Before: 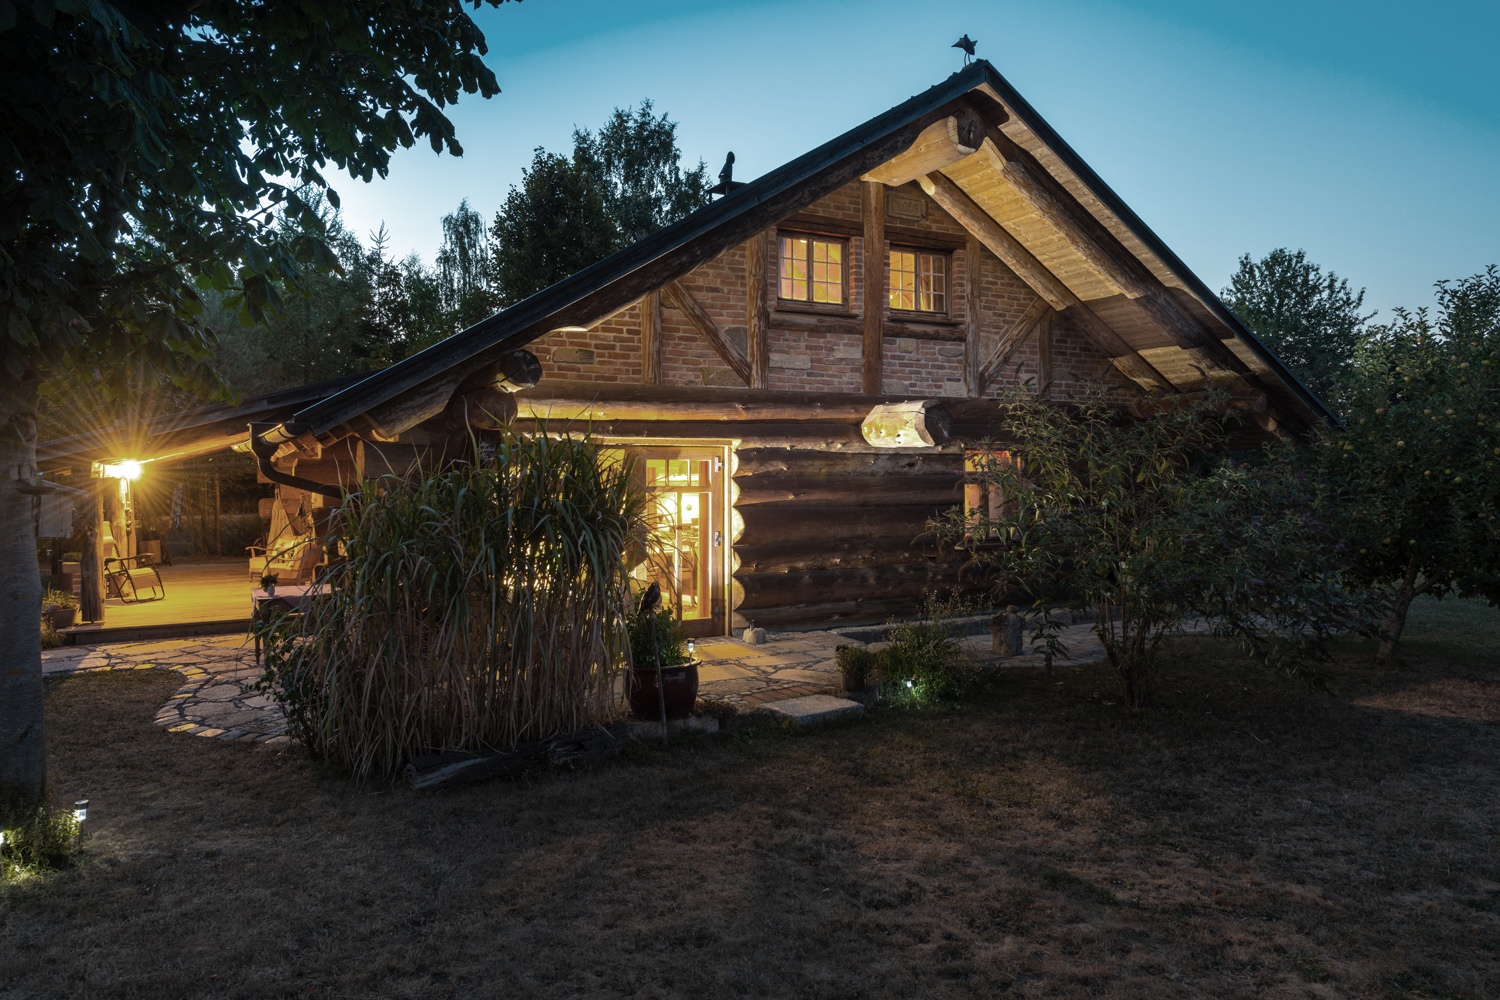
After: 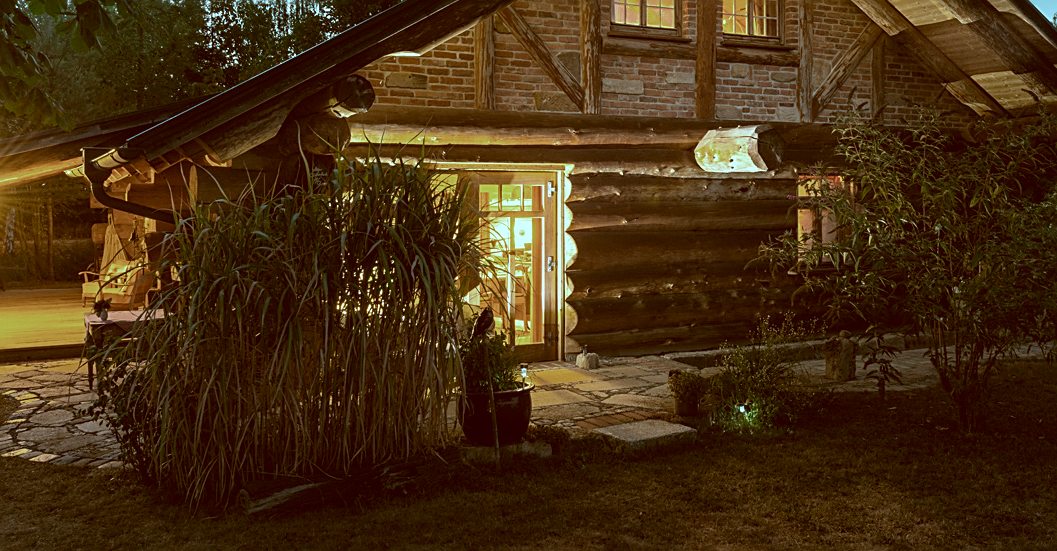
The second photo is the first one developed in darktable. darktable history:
sharpen: on, module defaults
crop: left 11.171%, top 27.532%, right 18.306%, bottom 17.282%
color correction: highlights a* -14.59, highlights b* -16.56, shadows a* 10.53, shadows b* 29.54
